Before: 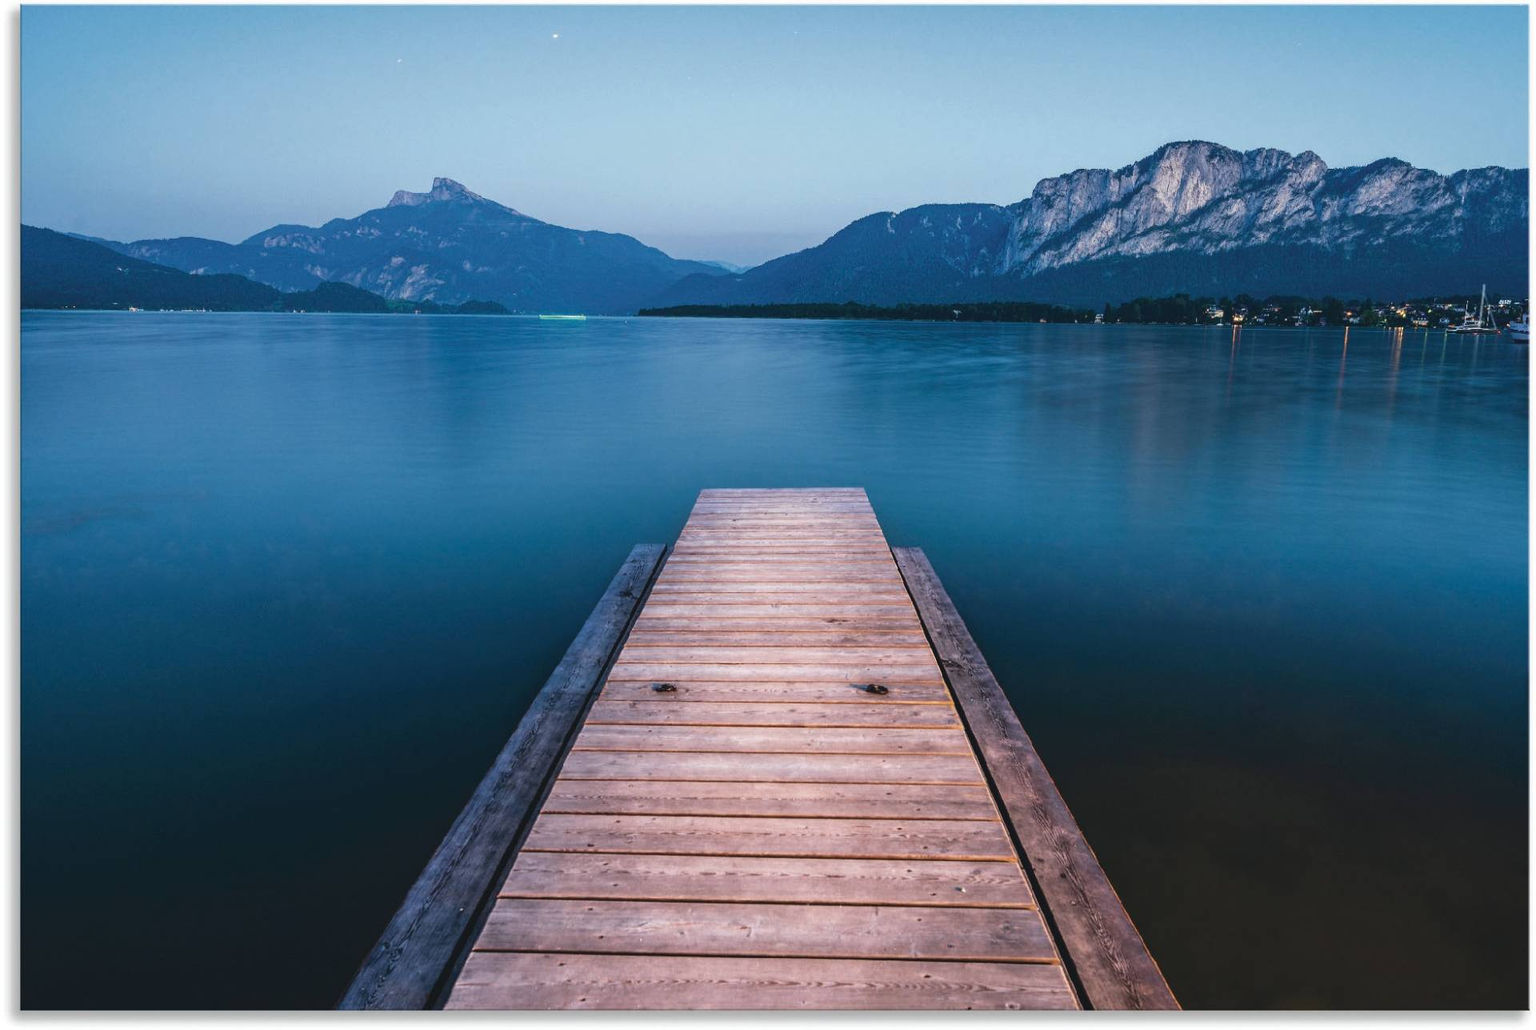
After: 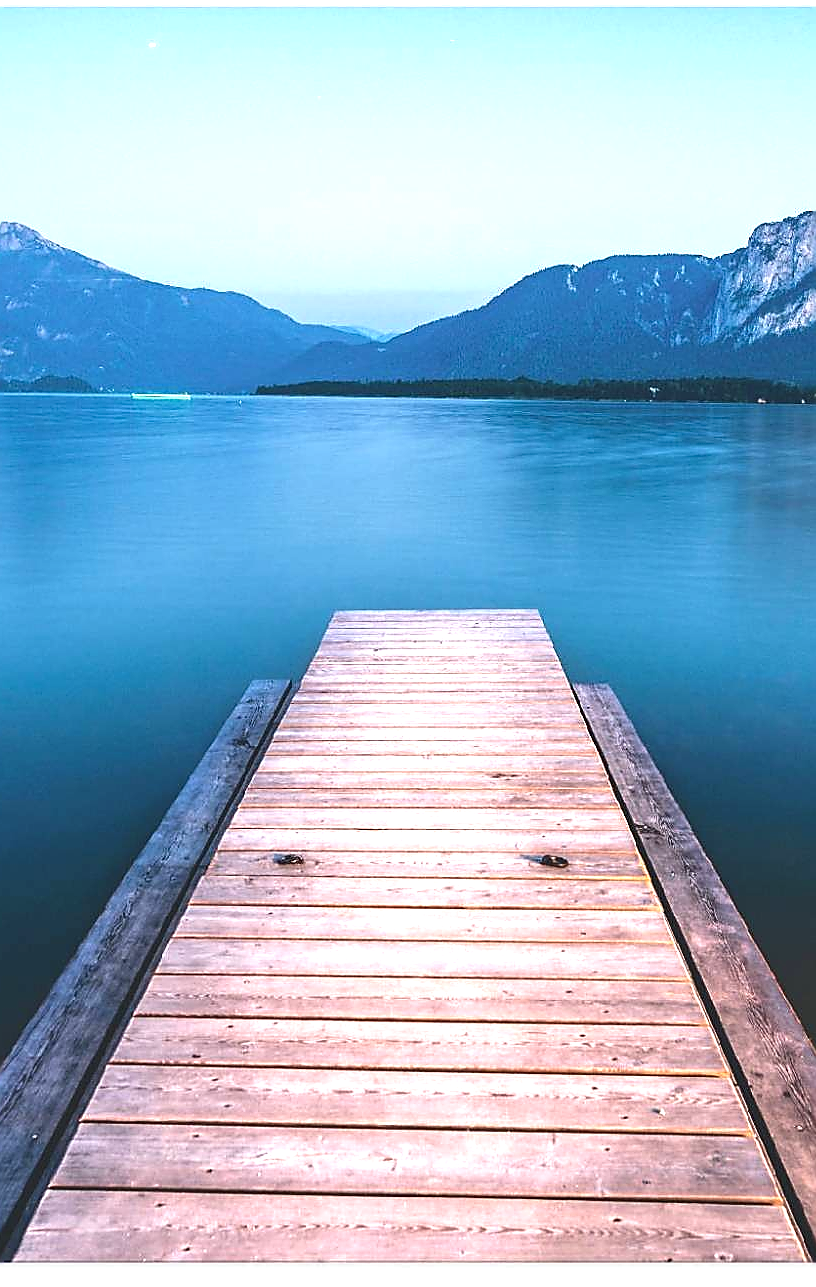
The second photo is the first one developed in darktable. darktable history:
crop: left 28.276%, right 29.201%
exposure: black level correction -0.002, exposure 1.114 EV, compensate highlight preservation false
sharpen: radius 1.357, amount 1.234, threshold 0.71
